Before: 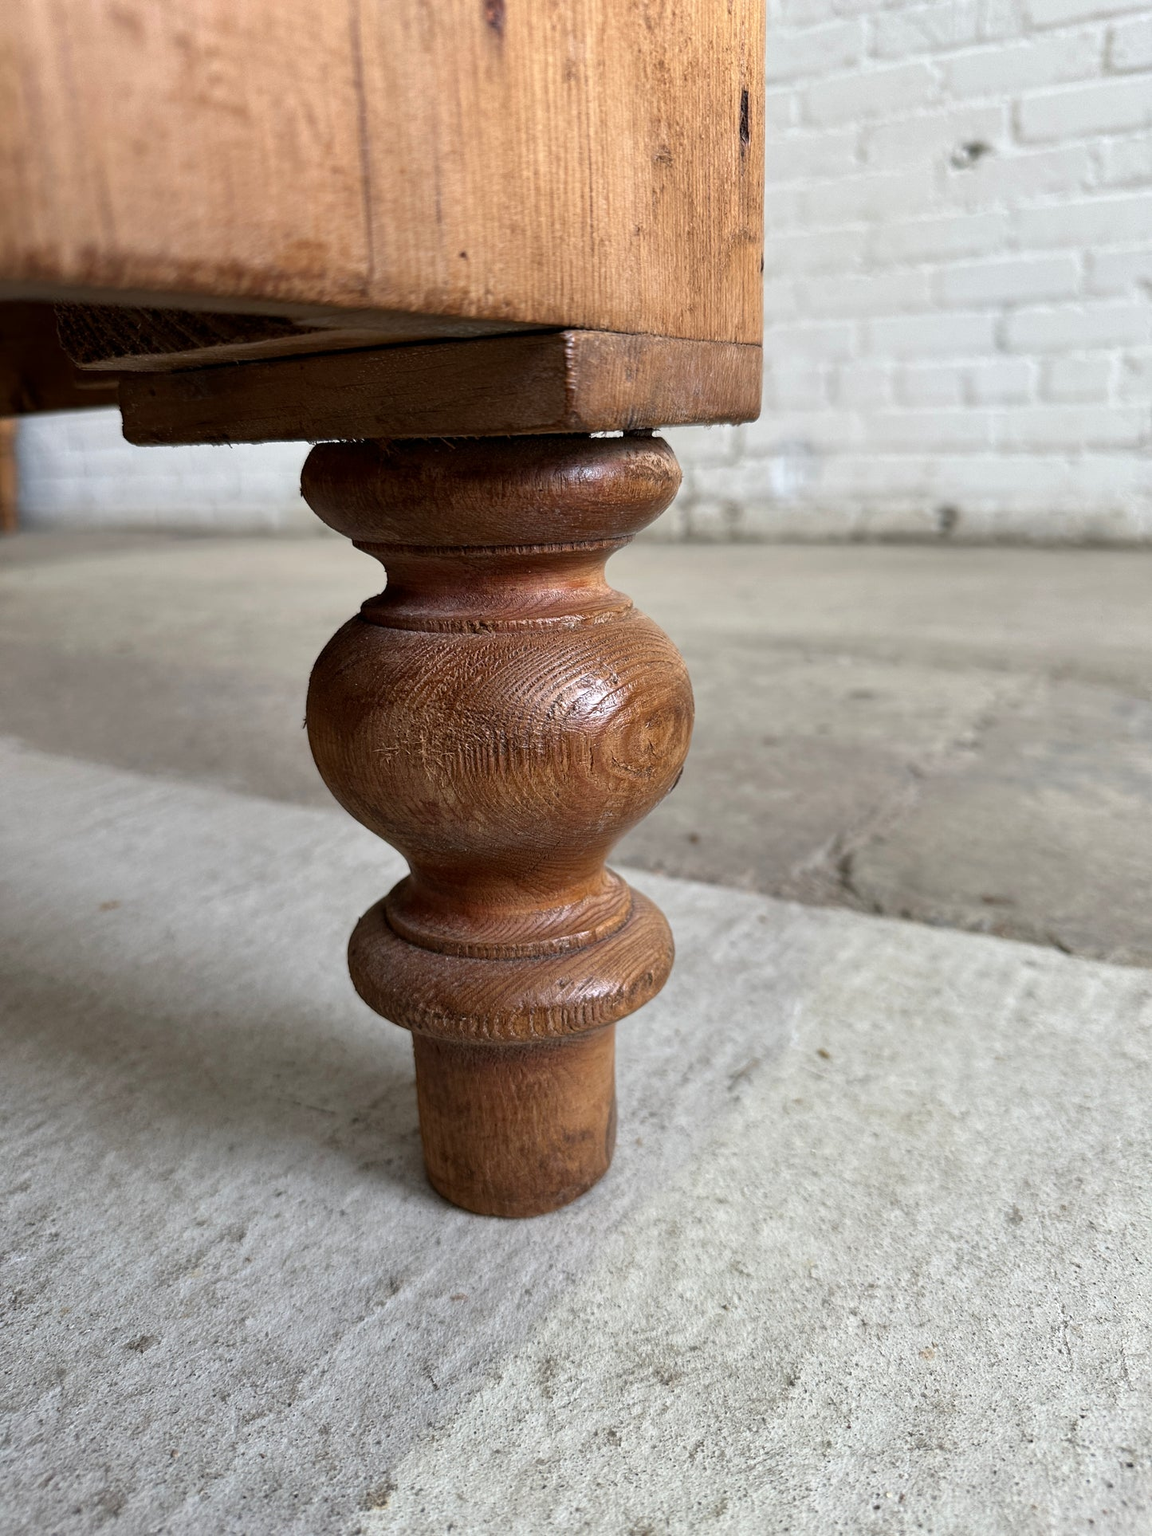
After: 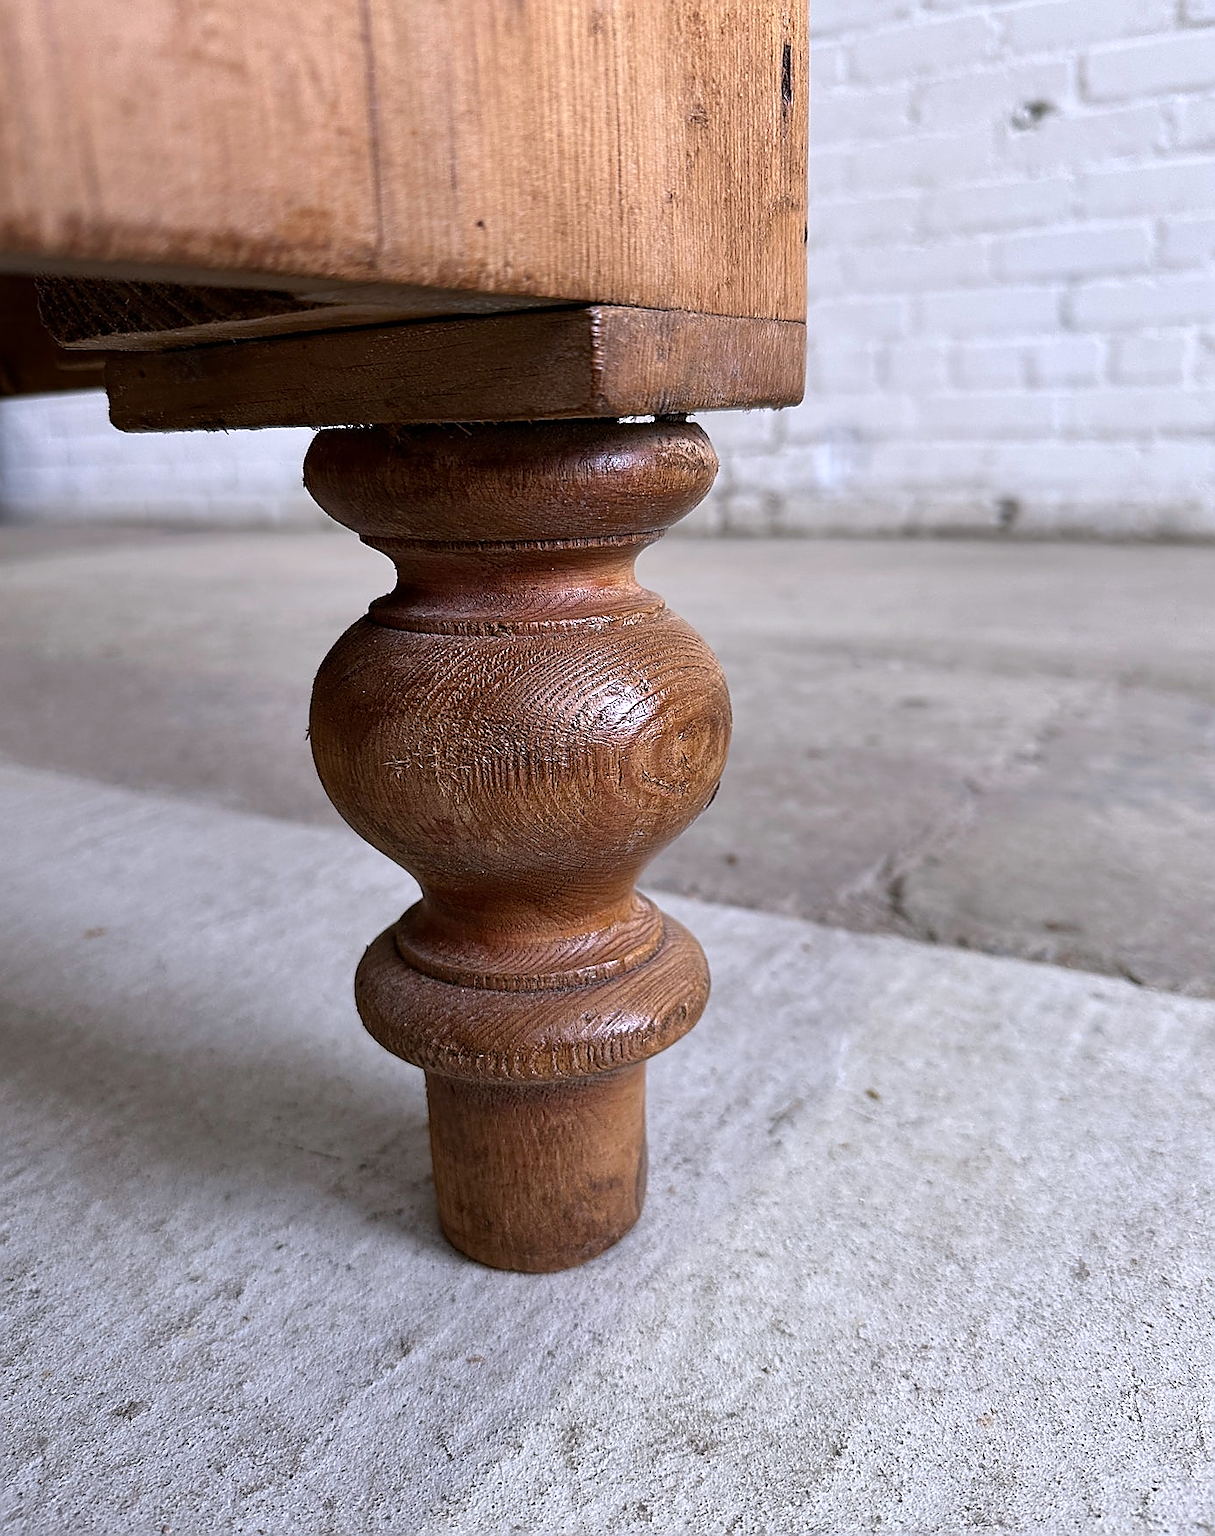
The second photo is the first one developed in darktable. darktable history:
white balance: red 1.004, blue 1.096
crop: left 1.964%, top 3.251%, right 1.122%, bottom 4.933%
sharpen: radius 1.4, amount 1.25, threshold 0.7
